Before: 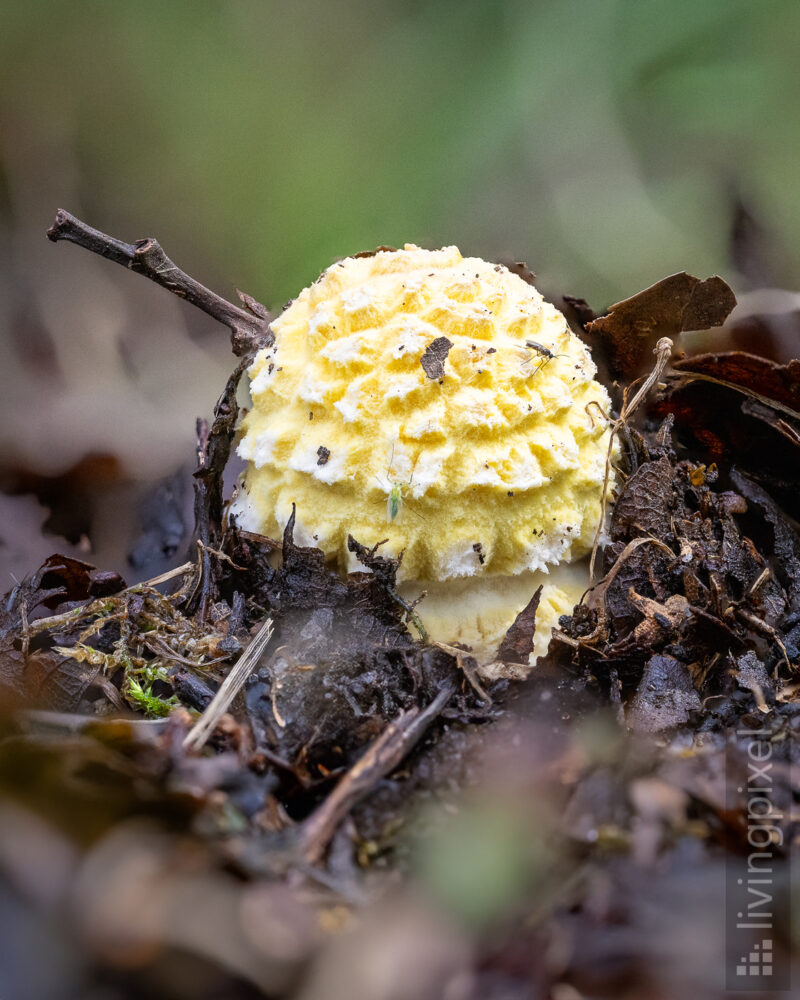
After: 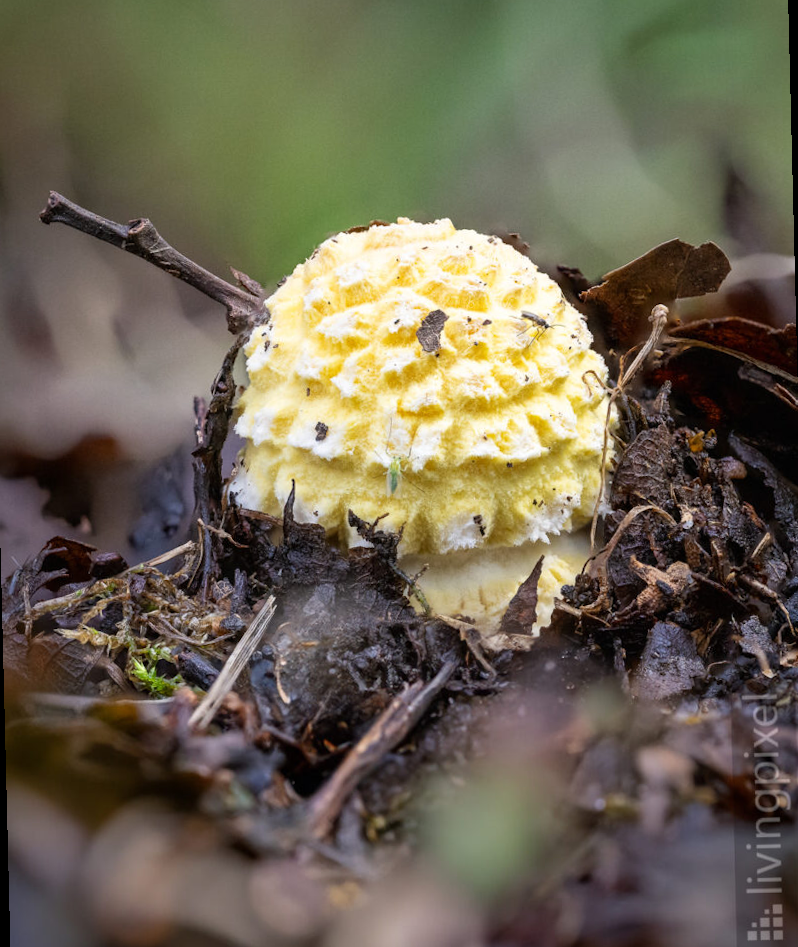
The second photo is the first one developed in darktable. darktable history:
white balance: emerald 1
rotate and perspective: rotation -1.42°, crop left 0.016, crop right 0.984, crop top 0.035, crop bottom 0.965
